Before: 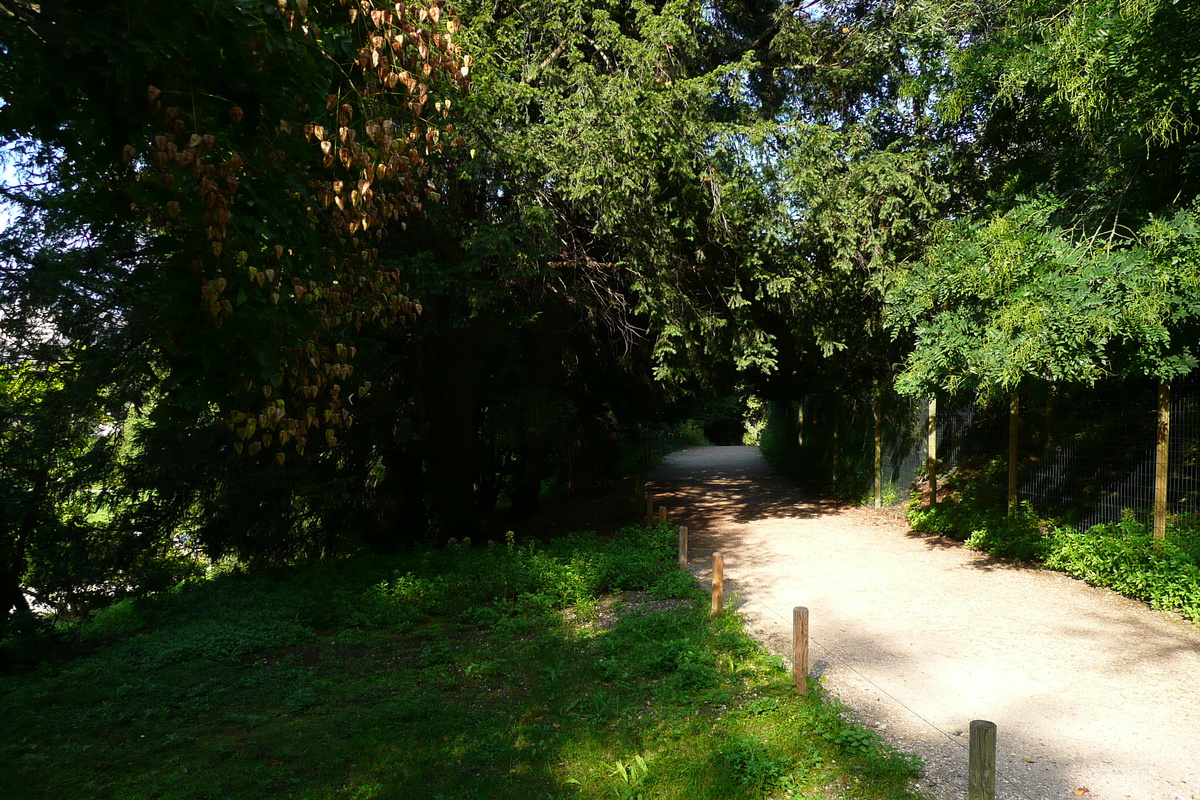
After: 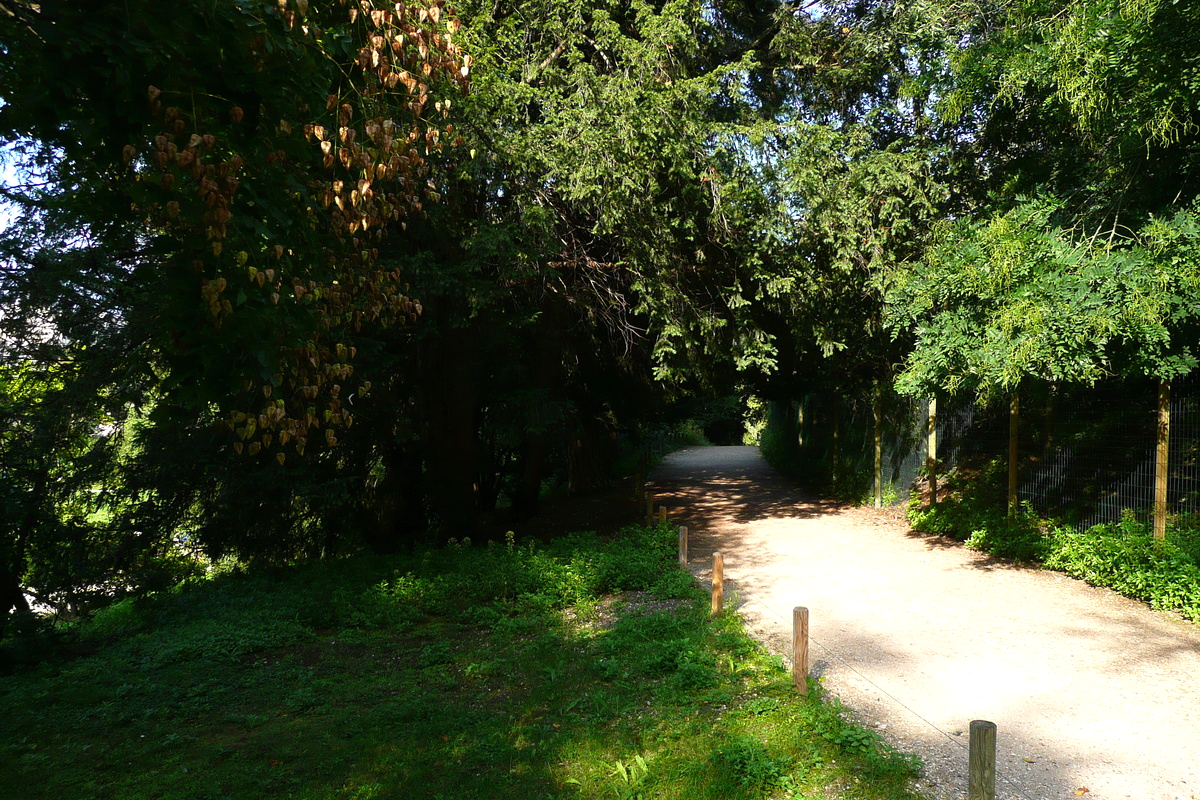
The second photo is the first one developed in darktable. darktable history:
exposure: black level correction 0, exposure 0.2 EV, compensate exposure bias true, compensate highlight preservation false
tone equalizer: on, module defaults
